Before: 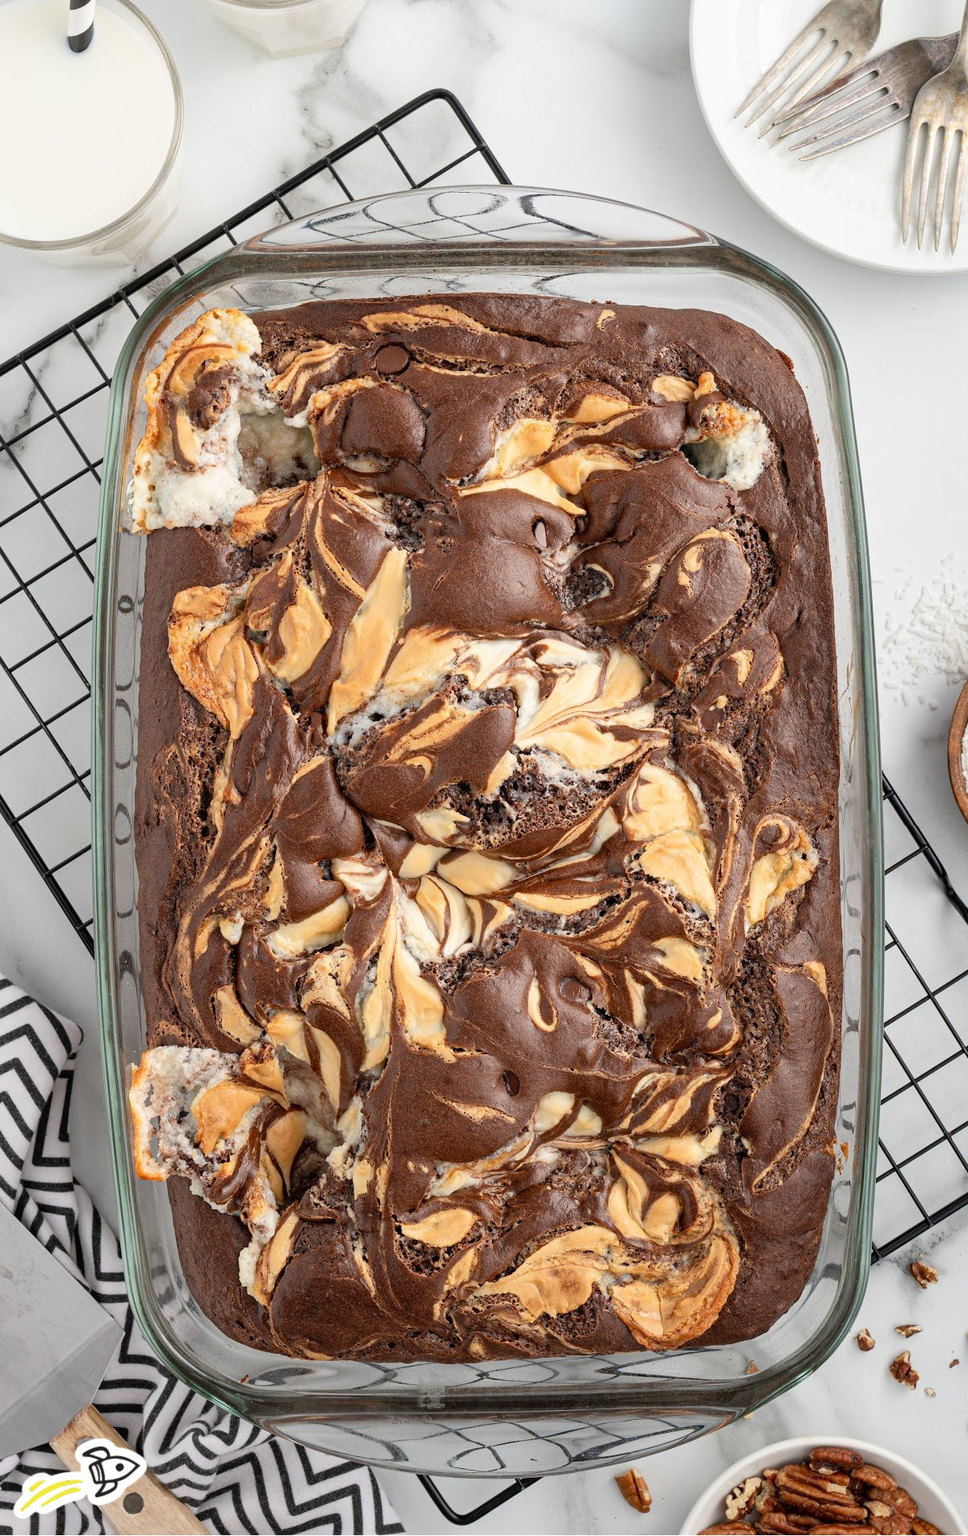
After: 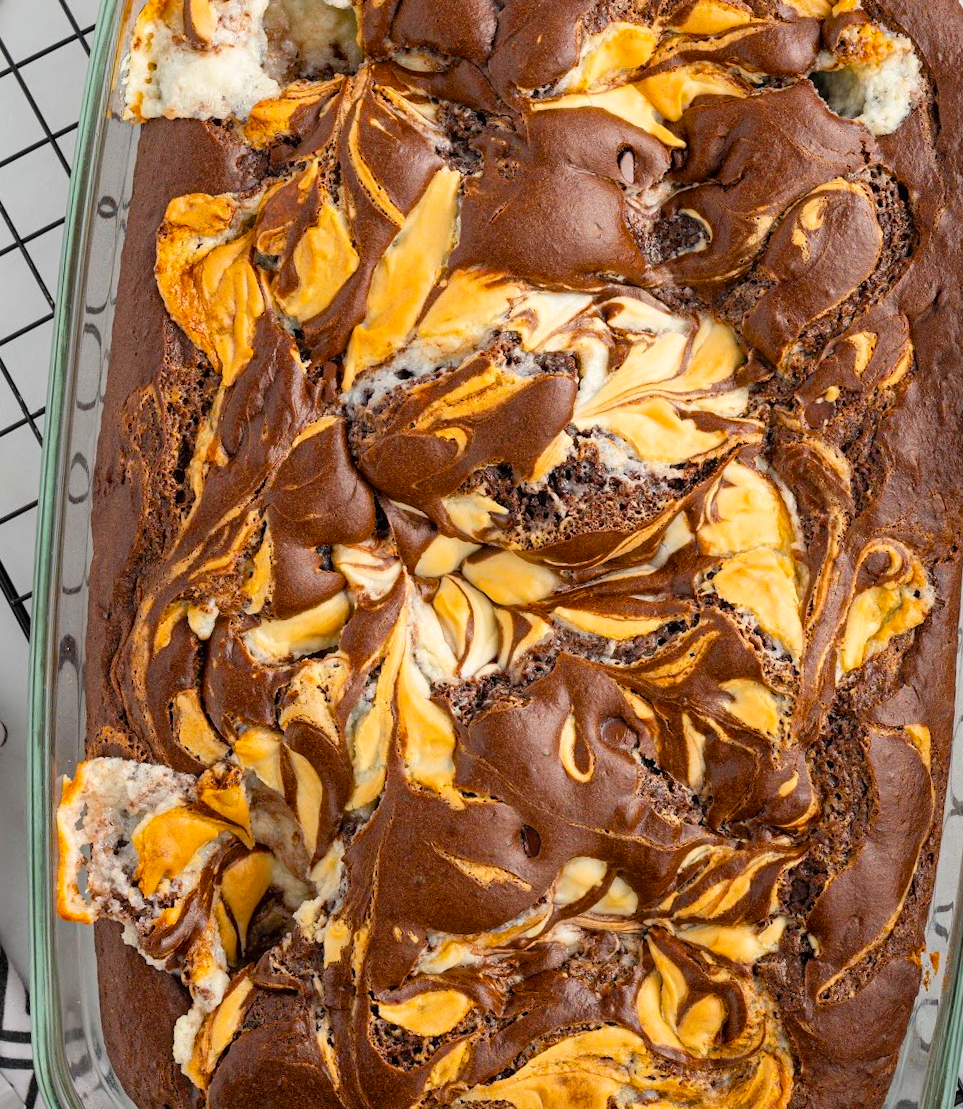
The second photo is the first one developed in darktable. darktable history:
levels: mode automatic
white balance: emerald 1
rotate and perspective: rotation 5.12°, automatic cropping off
crop: left 11.123%, top 27.61%, right 18.3%, bottom 17.034%
color balance rgb: linear chroma grading › global chroma 15%, perceptual saturation grading › global saturation 30%
